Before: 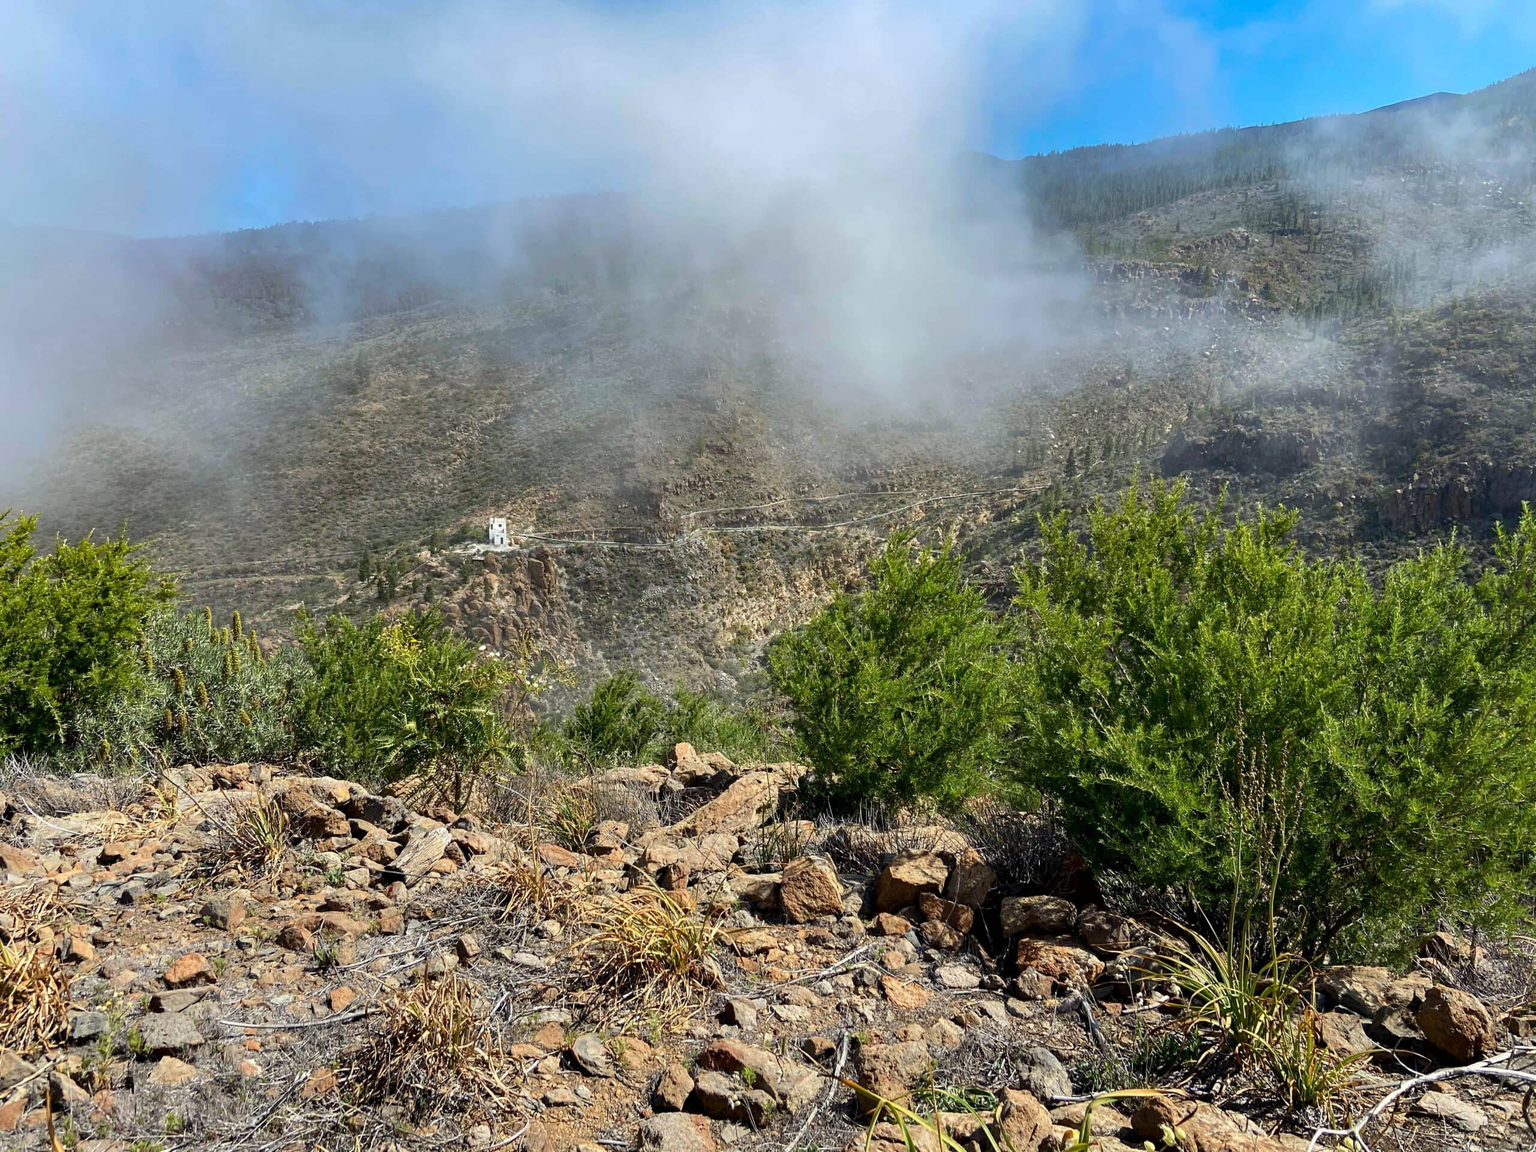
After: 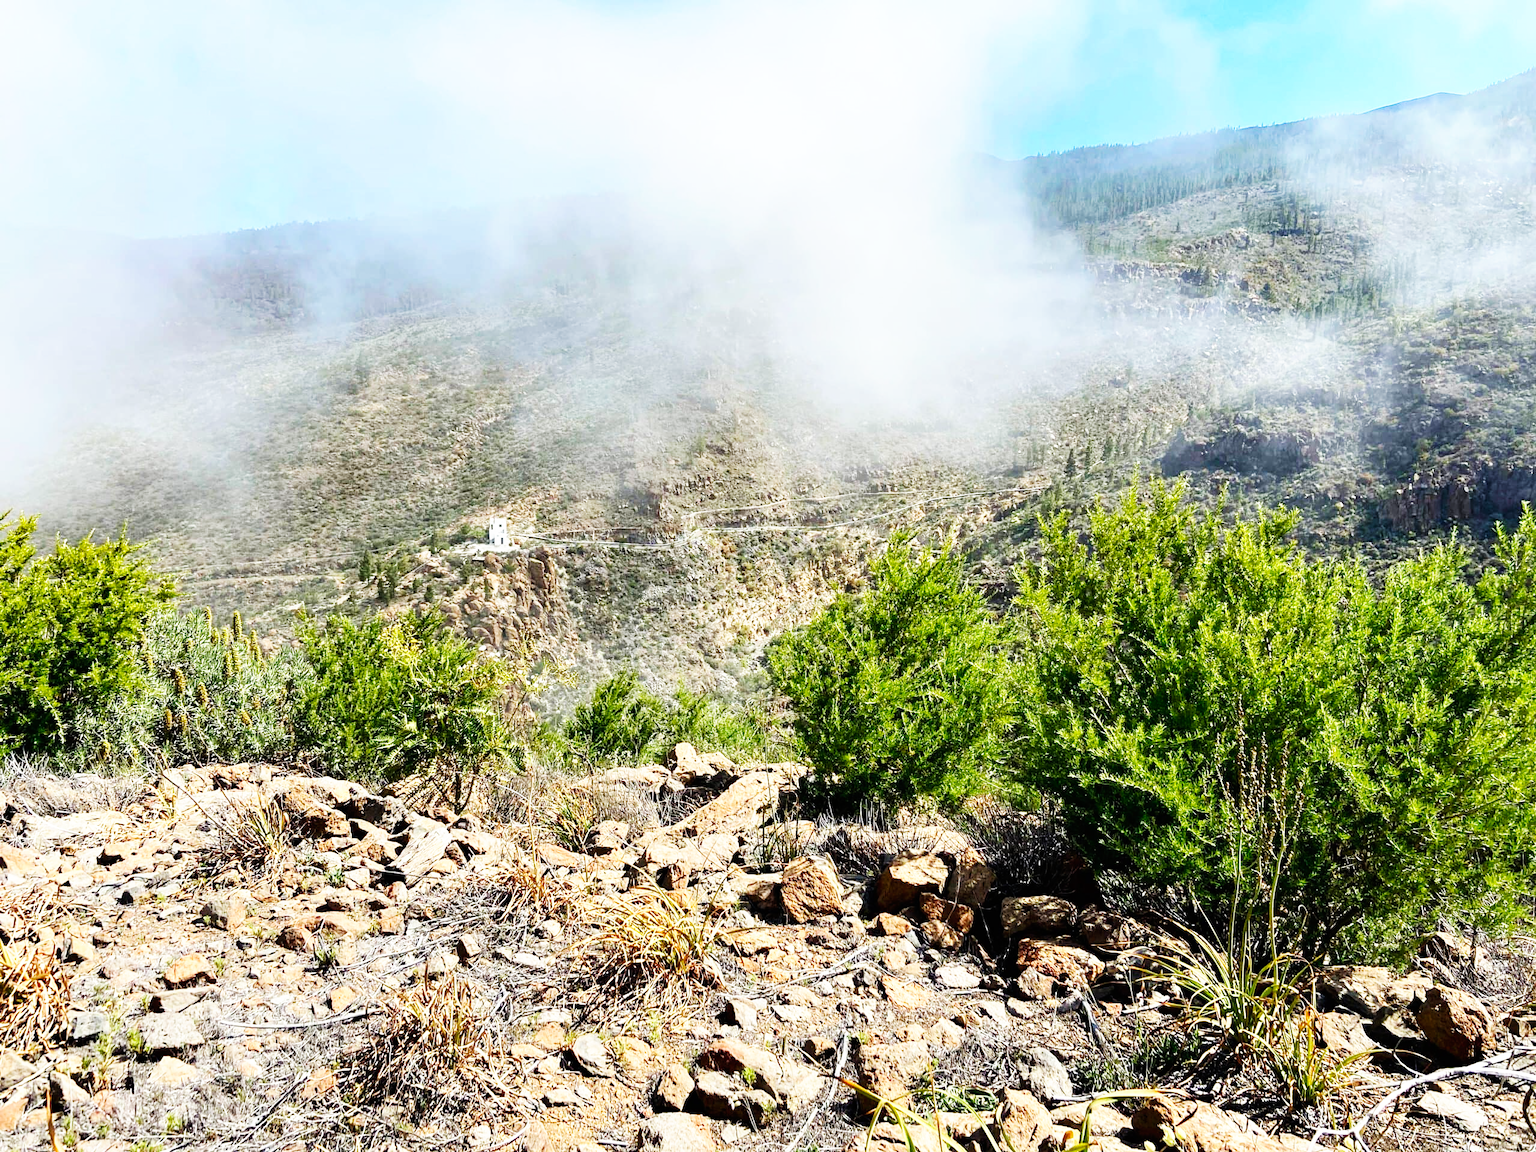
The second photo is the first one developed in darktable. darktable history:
base curve: curves: ch0 [(0, 0) (0.007, 0.004) (0.027, 0.03) (0.046, 0.07) (0.207, 0.54) (0.442, 0.872) (0.673, 0.972) (1, 1)], preserve colors none
exposure: exposure 0.125 EV, compensate highlight preservation false
